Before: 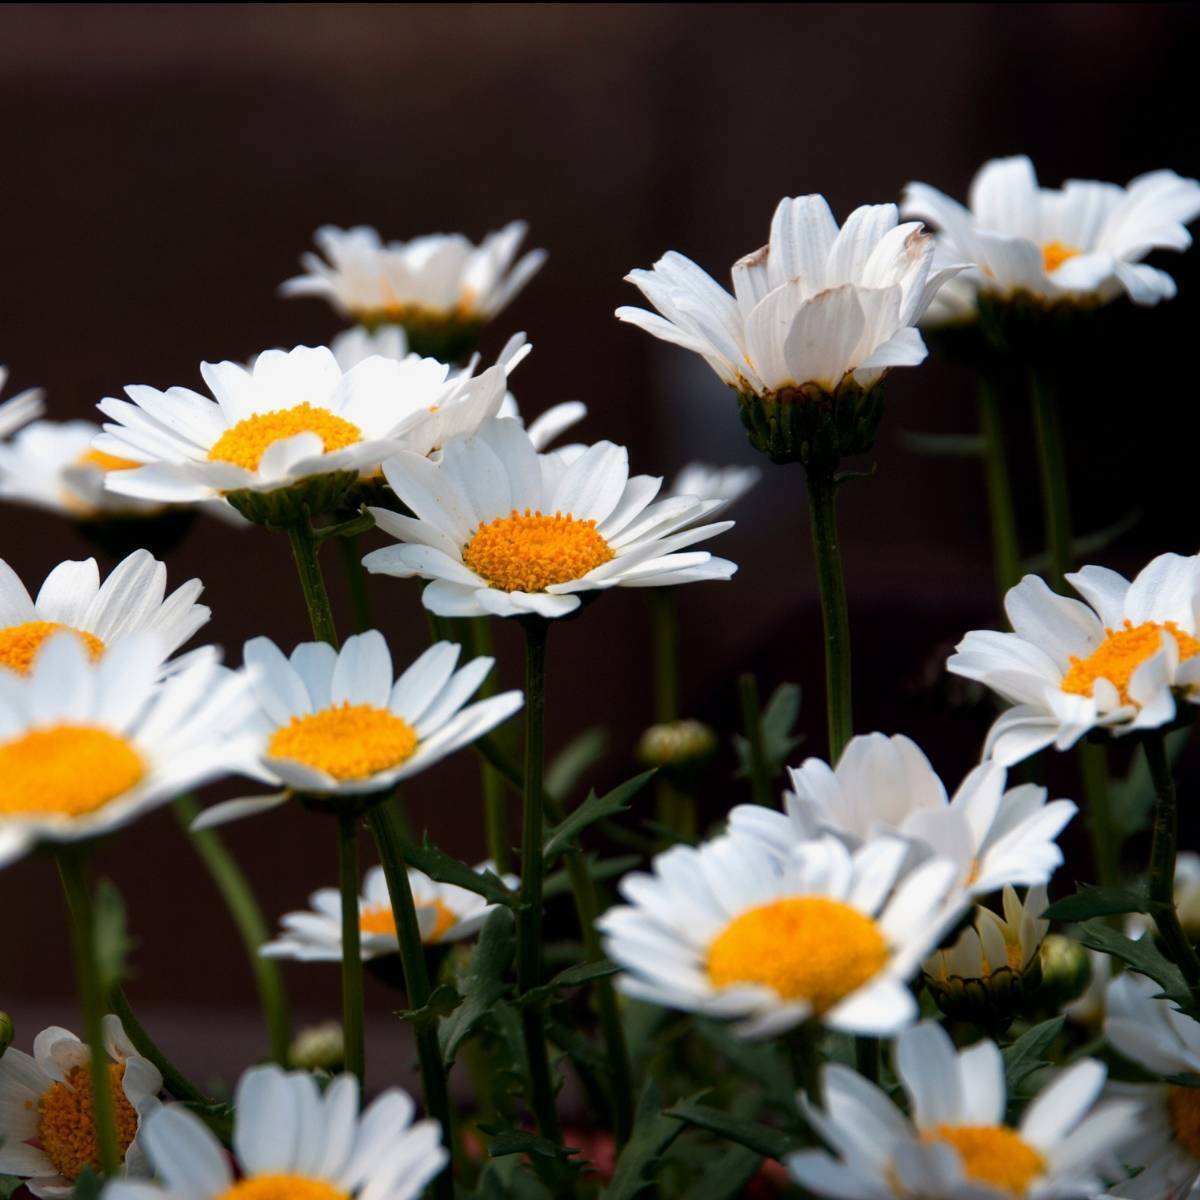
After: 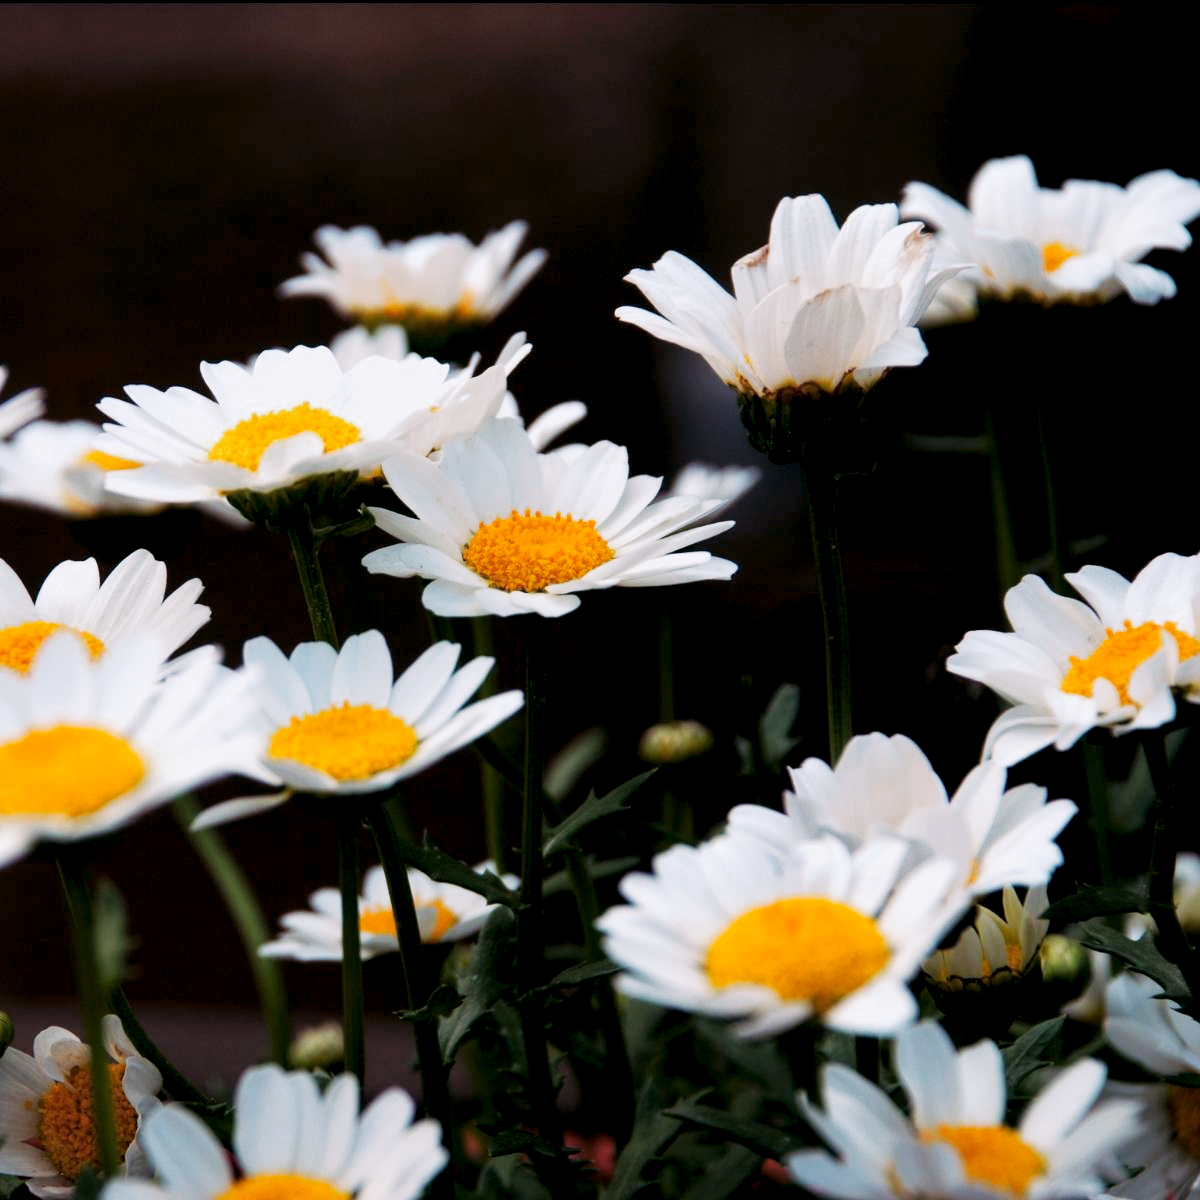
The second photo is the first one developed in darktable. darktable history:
tone curve: curves: ch0 [(0, 0) (0.003, 0.003) (0.011, 0.011) (0.025, 0.025) (0.044, 0.044) (0.069, 0.068) (0.1, 0.098) (0.136, 0.134) (0.177, 0.175) (0.224, 0.221) (0.277, 0.273) (0.335, 0.33) (0.399, 0.393) (0.468, 0.461) (0.543, 0.546) (0.623, 0.625) (0.709, 0.711) (0.801, 0.802) (0.898, 0.898) (1, 1)], preserve colors none
color look up table: target L [96.84, 94, 93.12, 89.35, 86.2, 86.97, 77.94, 72.81, 68.89, 53.09, 48.44, 57.06, 26.61, 14.9, 200, 82.65, 75.21, 70.65, 72.79, 65.16, 60.99, 64.01, 53.5, 51.2, 47, 33.08, 18.22, 11.27, 90.05, 86.74, 76.72, 79.81, 73.94, 70.72, 59.28, 59.22, 64.63, 44.73, 49.52, 49.02, 29.75, 30.19, 22.08, 3.489, 90.51, 81.34, 65.45, 57.45, 29.79], target a [-0.261, -12.76, -13.91, -23.51, -45.1, -7.073, -15.16, -5.607, -44.68, -50.06, -23.14, -39.5, -31.01, -18.34, 0, 19.46, 16.93, 45.76, 18.66, 52.81, 74.16, 19.69, 79.94, 34.09, 68.55, 55.67, 37.03, 5.493, 18.13, 6.778, 37.92, 34.34, 11.89, 19.7, -0.463, 81.02, 9.578, 62.46, 58.59, 69.56, 34.31, 47.91, 33.15, 12.79, -36.58, -17.7, -35.51, -23.5, -1.331], target b [0.964, 36.86, 11.18, 21, 27.8, 26.4, 4.842, 73.13, 13.25, 39.09, 41.22, 0.259, 25.61, 4.846, 0, 16.39, 77.14, 17.38, 9.051, 61.66, -9.396, 38.28, 39.53, 59.7, 61.52, 24.23, 27.8, 12.33, -12.47, -3.475, -4.878, -27.94, -32.13, -16.71, -1.336, -35.75, -50.74, -18.66, -45, -64.06, -21.27, -83.57, -70.42, -8.371, -9.231, -20.65, -17.48, -29.62, -38.83], num patches 49
